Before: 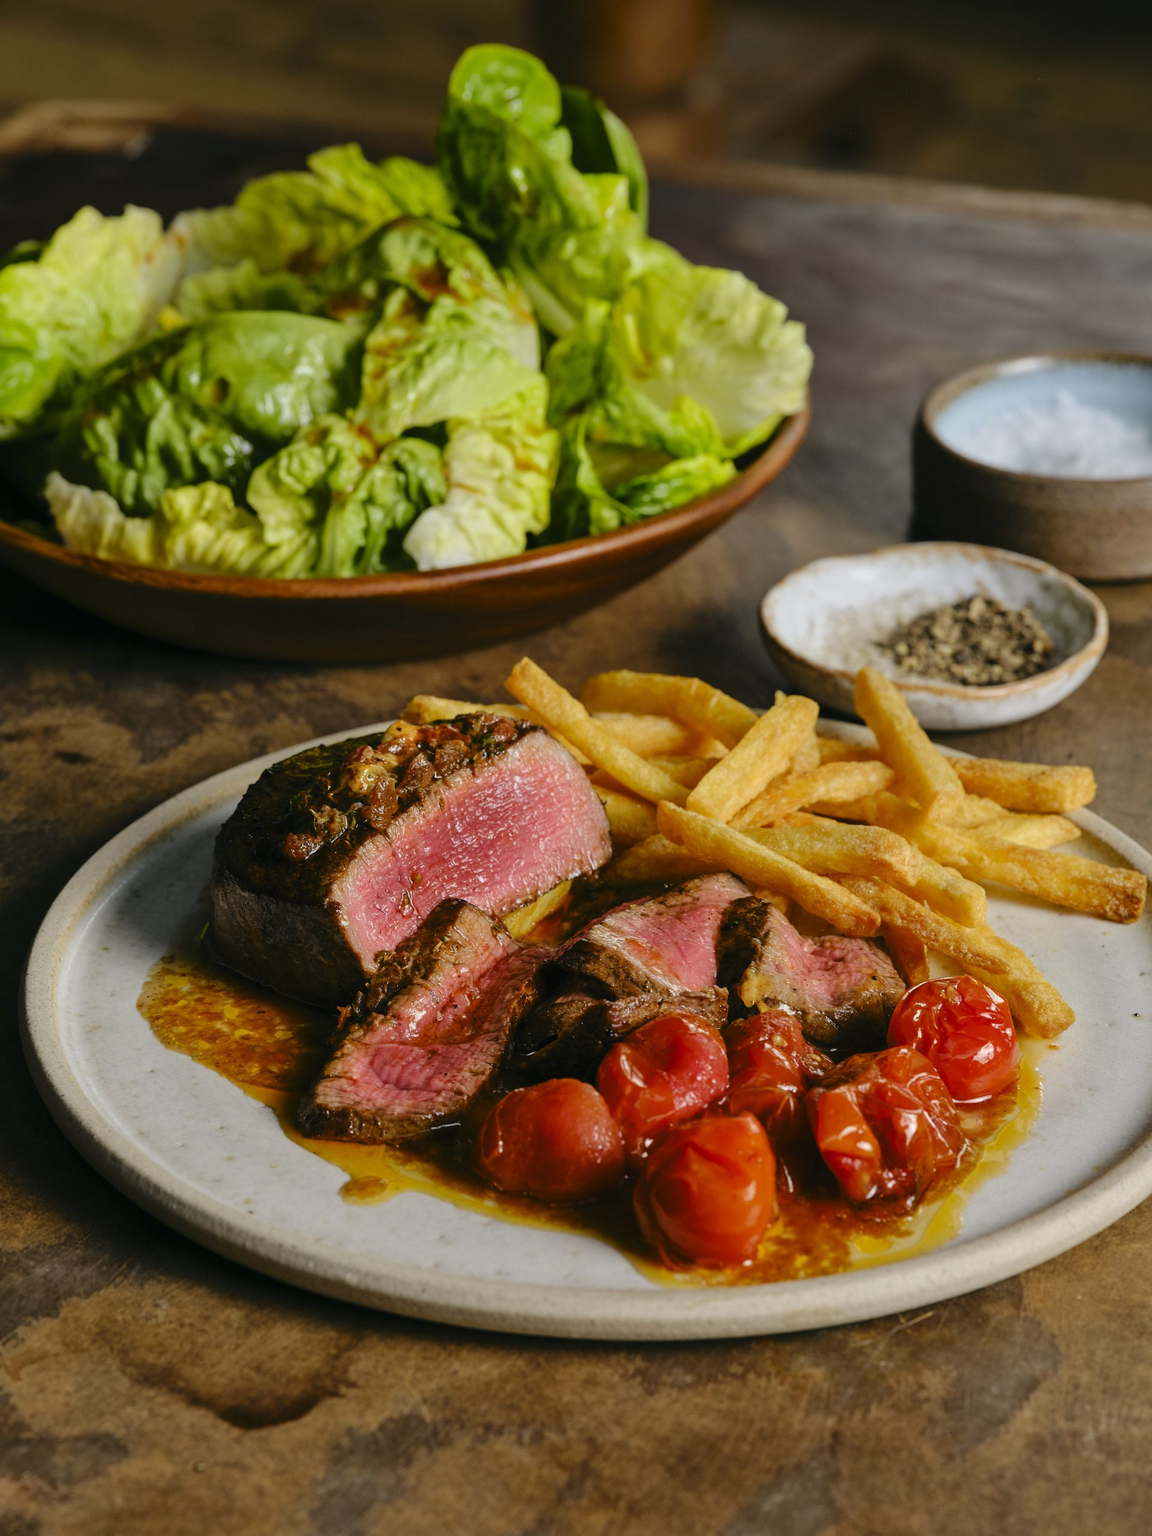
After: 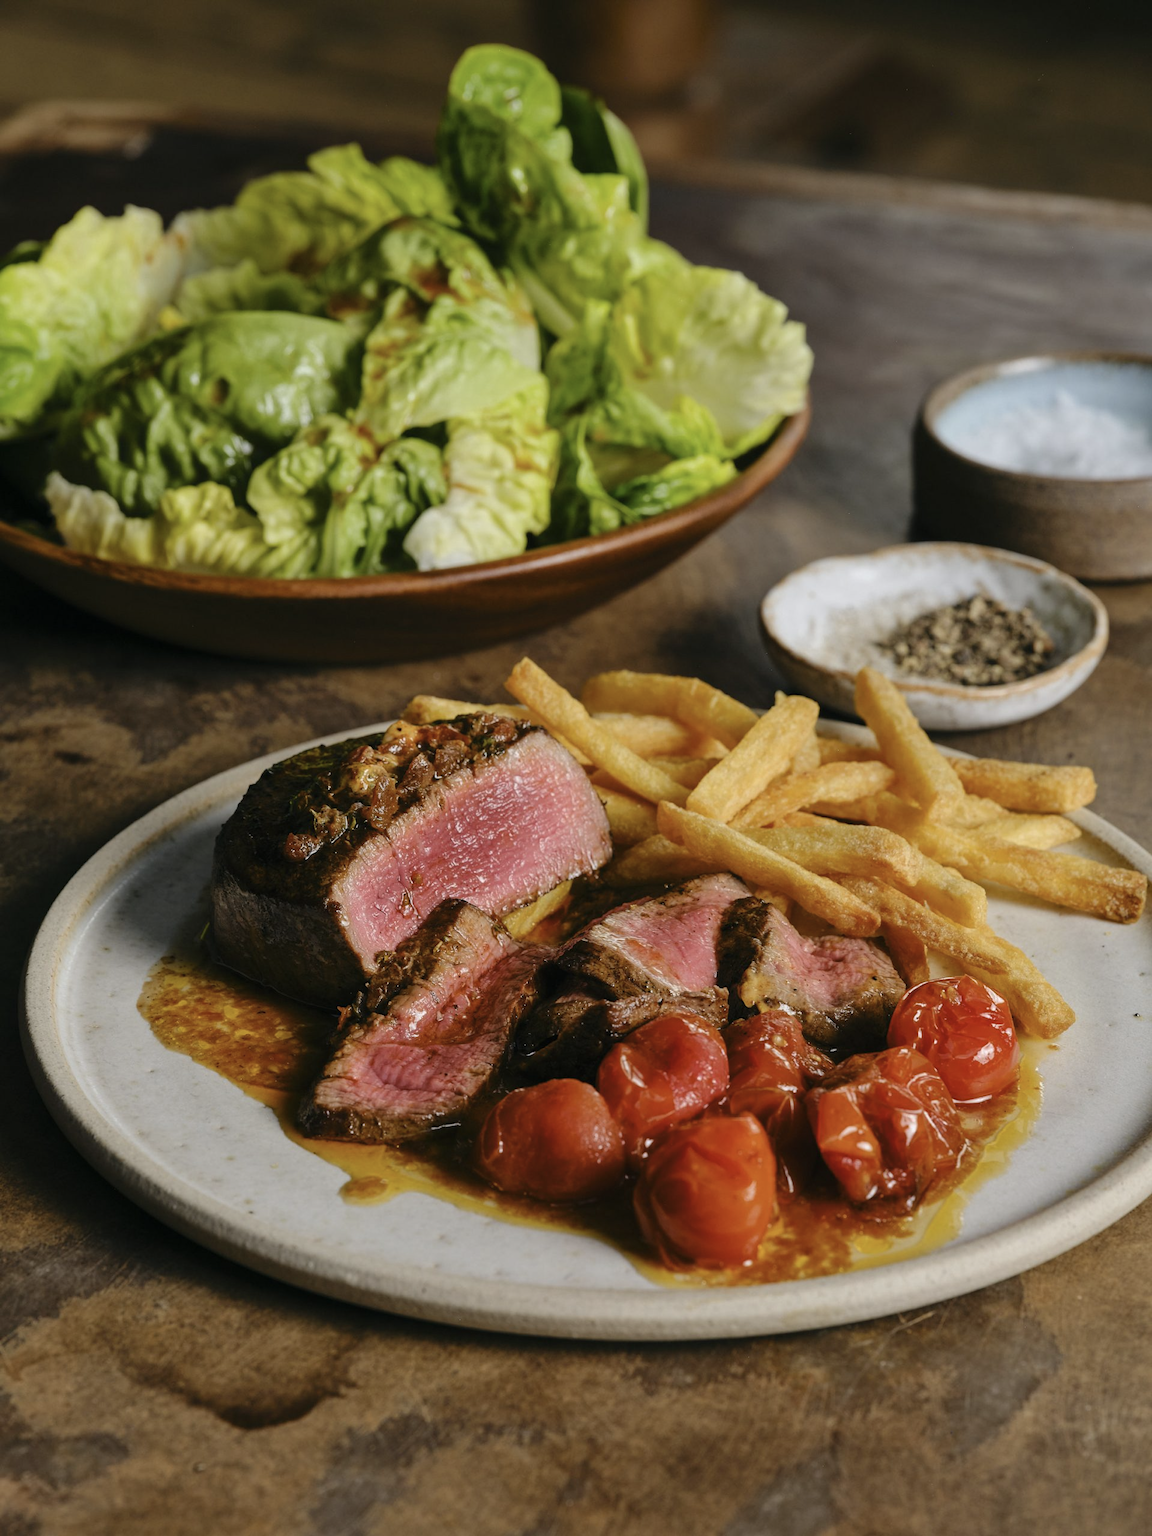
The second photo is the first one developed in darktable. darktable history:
color correction: saturation 0.8
